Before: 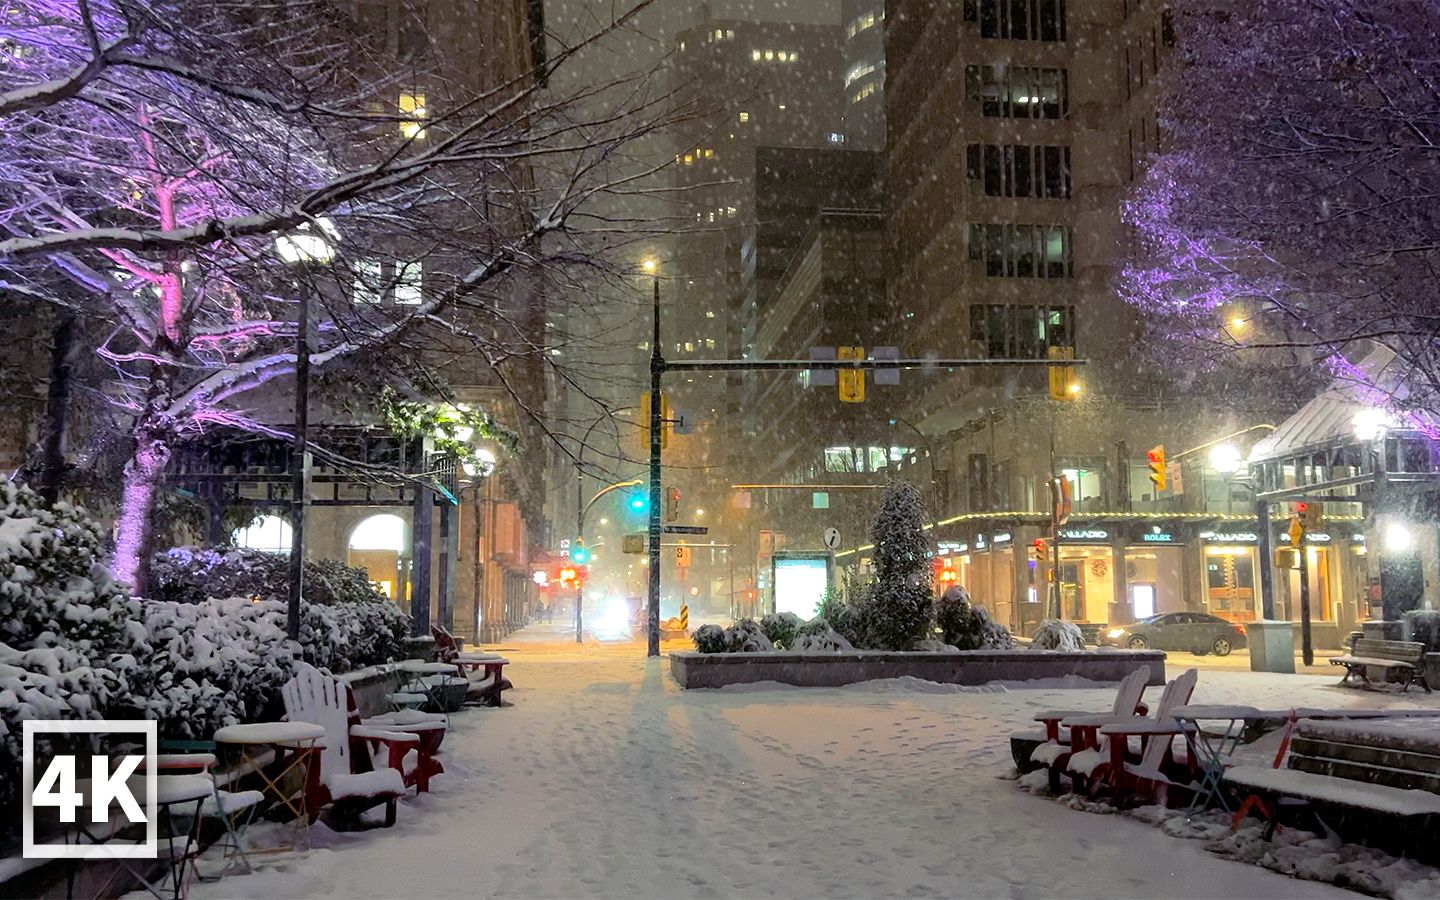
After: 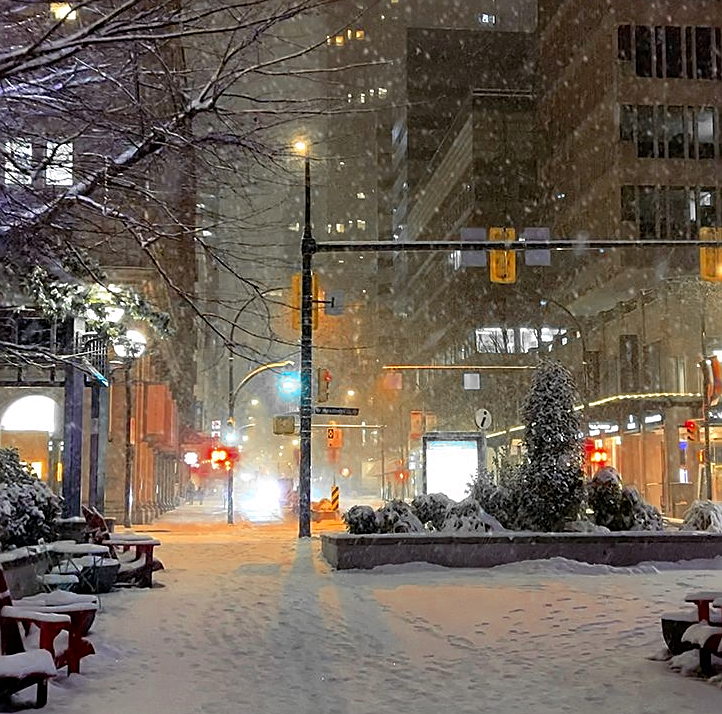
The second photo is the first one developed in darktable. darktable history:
crop and rotate: angle 0.012°, left 24.257%, top 13.217%, right 25.546%, bottom 7.42%
color zones: curves: ch0 [(0, 0.363) (0.128, 0.373) (0.25, 0.5) (0.402, 0.407) (0.521, 0.525) (0.63, 0.559) (0.729, 0.662) (0.867, 0.471)]; ch1 [(0, 0.515) (0.136, 0.618) (0.25, 0.5) (0.378, 0) (0.516, 0) (0.622, 0.593) (0.737, 0.819) (0.87, 0.593)]; ch2 [(0, 0.529) (0.128, 0.471) (0.282, 0.451) (0.386, 0.662) (0.516, 0.525) (0.633, 0.554) (0.75, 0.62) (0.875, 0.441)]
sharpen: on, module defaults
shadows and highlights: shadows 20.88, highlights -81.18, soften with gaussian
